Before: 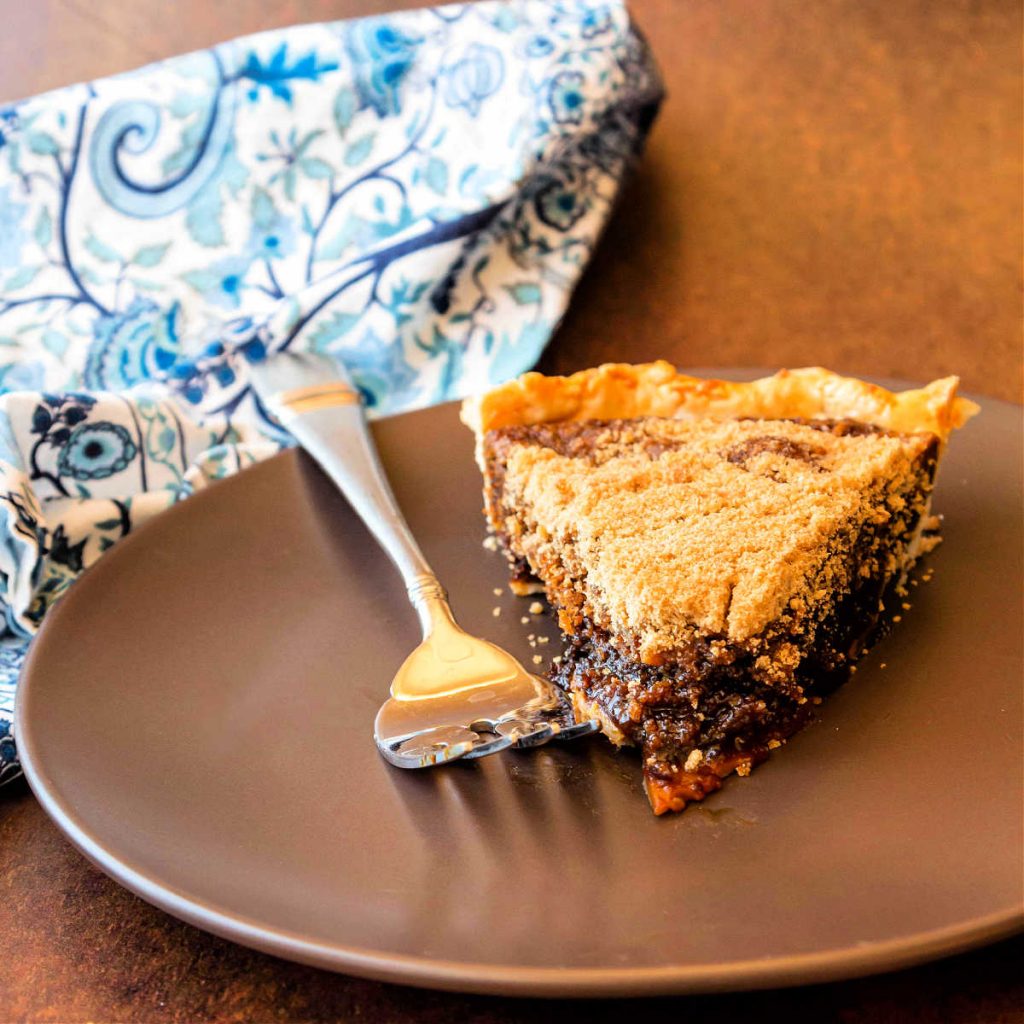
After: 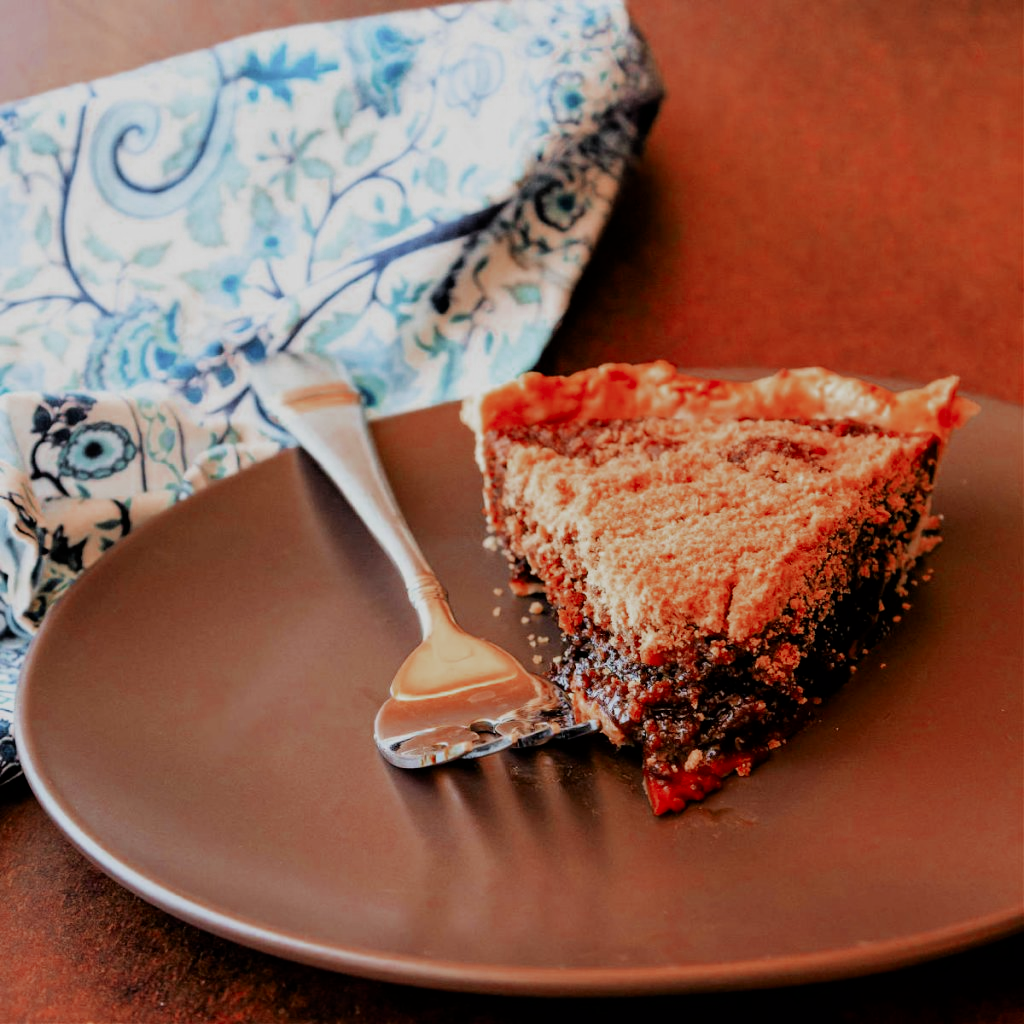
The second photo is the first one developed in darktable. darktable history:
color zones: curves: ch0 [(0, 0.299) (0.25, 0.383) (0.456, 0.352) (0.736, 0.571)]; ch1 [(0, 0.63) (0.151, 0.568) (0.254, 0.416) (0.47, 0.558) (0.732, 0.37) (0.909, 0.492)]; ch2 [(0.004, 0.604) (0.158, 0.443) (0.257, 0.403) (0.761, 0.468)]
filmic rgb: black relative exposure -7.65 EV, white relative exposure 4.56 EV, hardness 3.61, contrast 1.05
